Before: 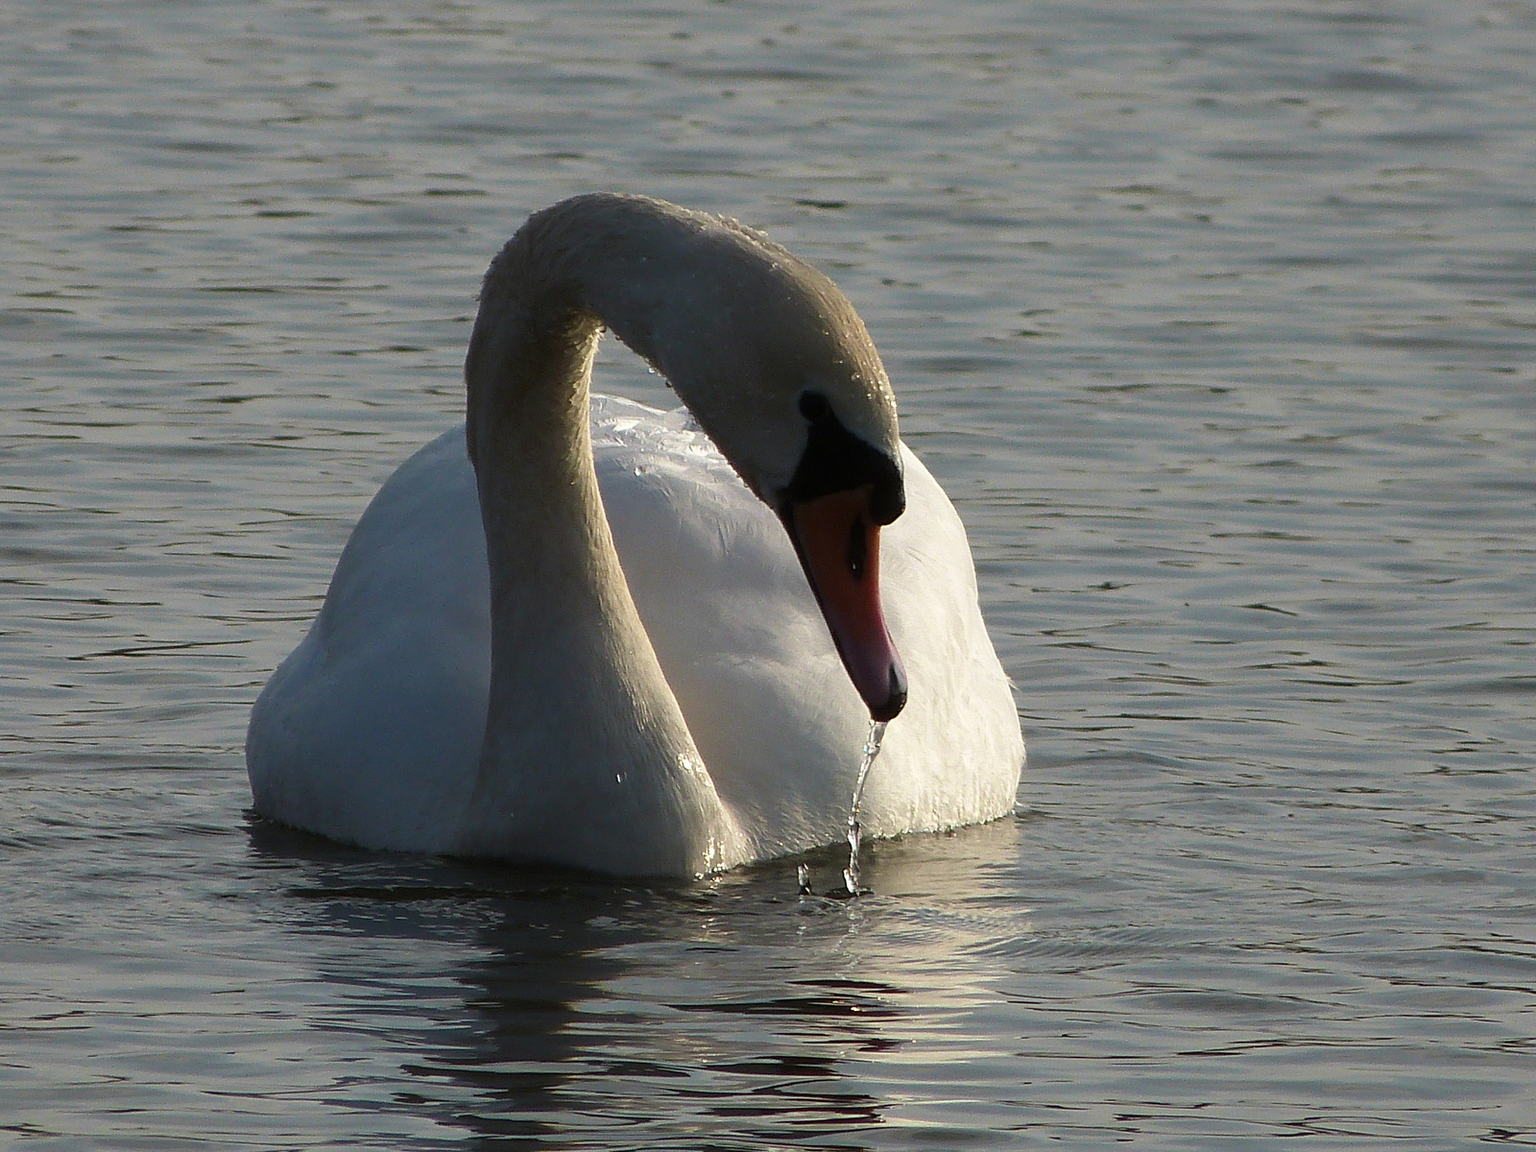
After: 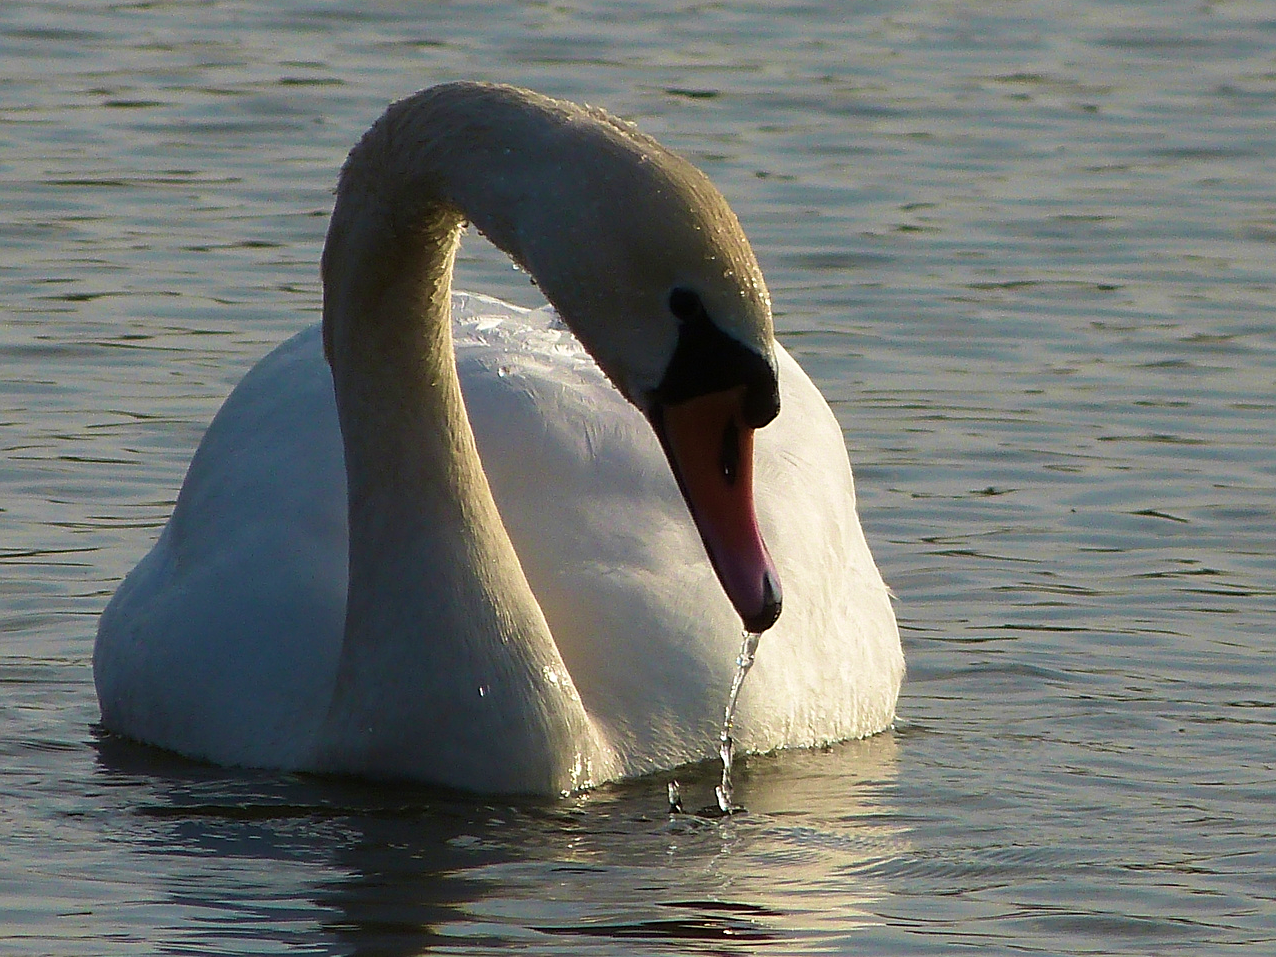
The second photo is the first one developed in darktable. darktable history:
crop and rotate: left 10.202%, top 9.923%, right 10.004%, bottom 10.312%
velvia: strength 45.14%
sharpen: amount 0.212
